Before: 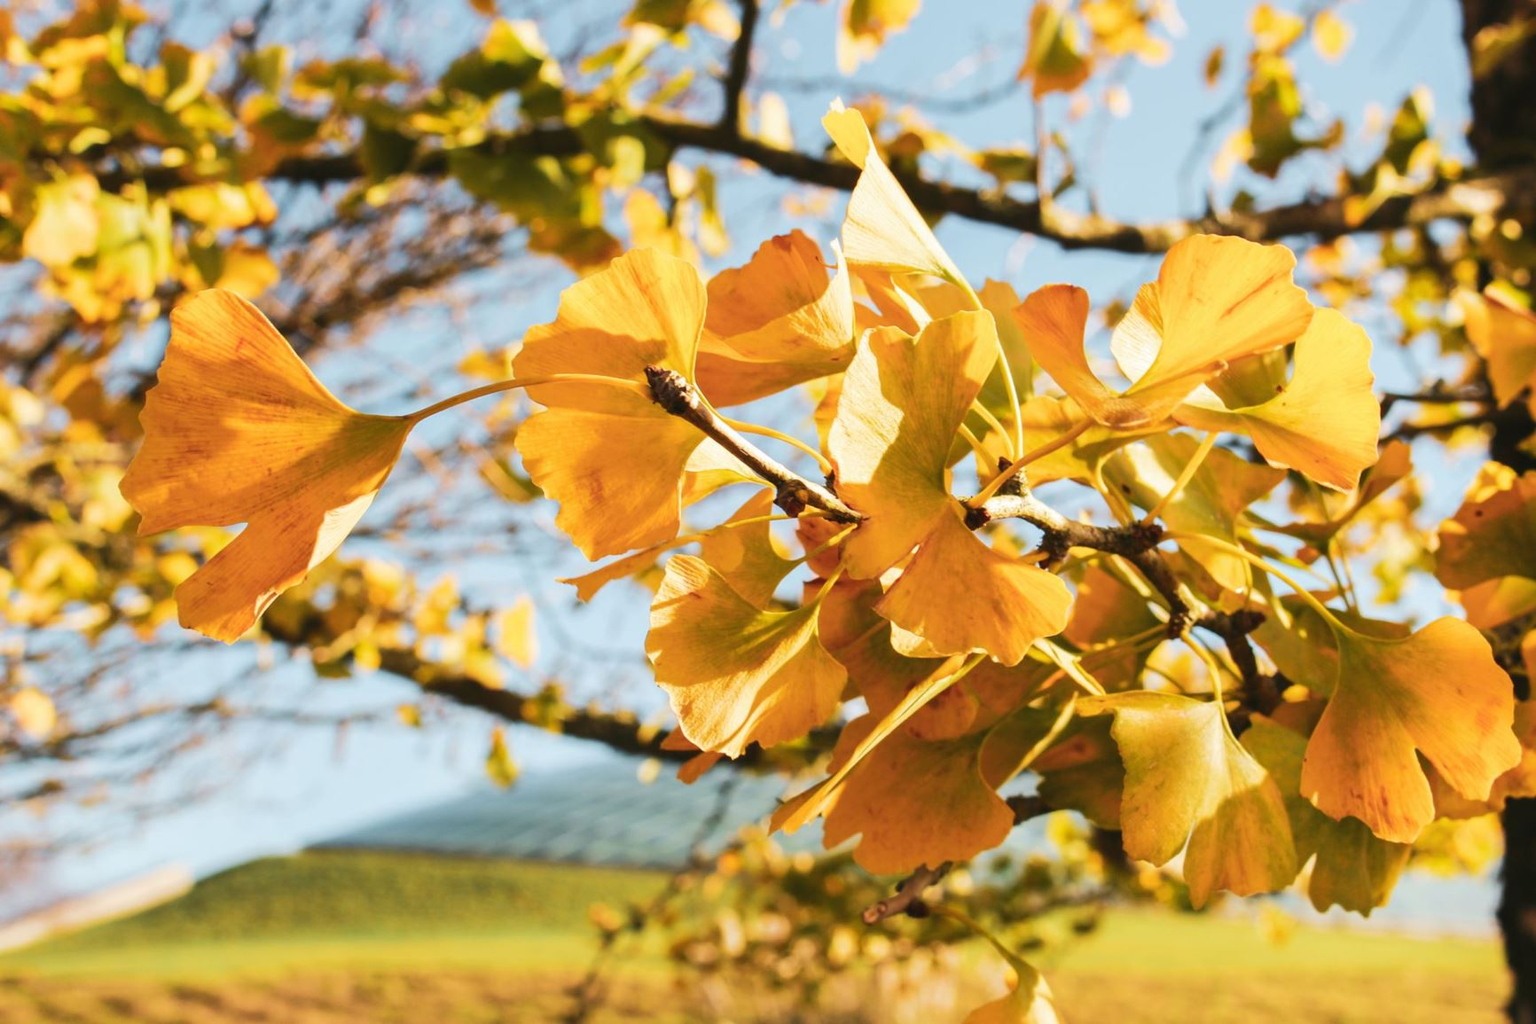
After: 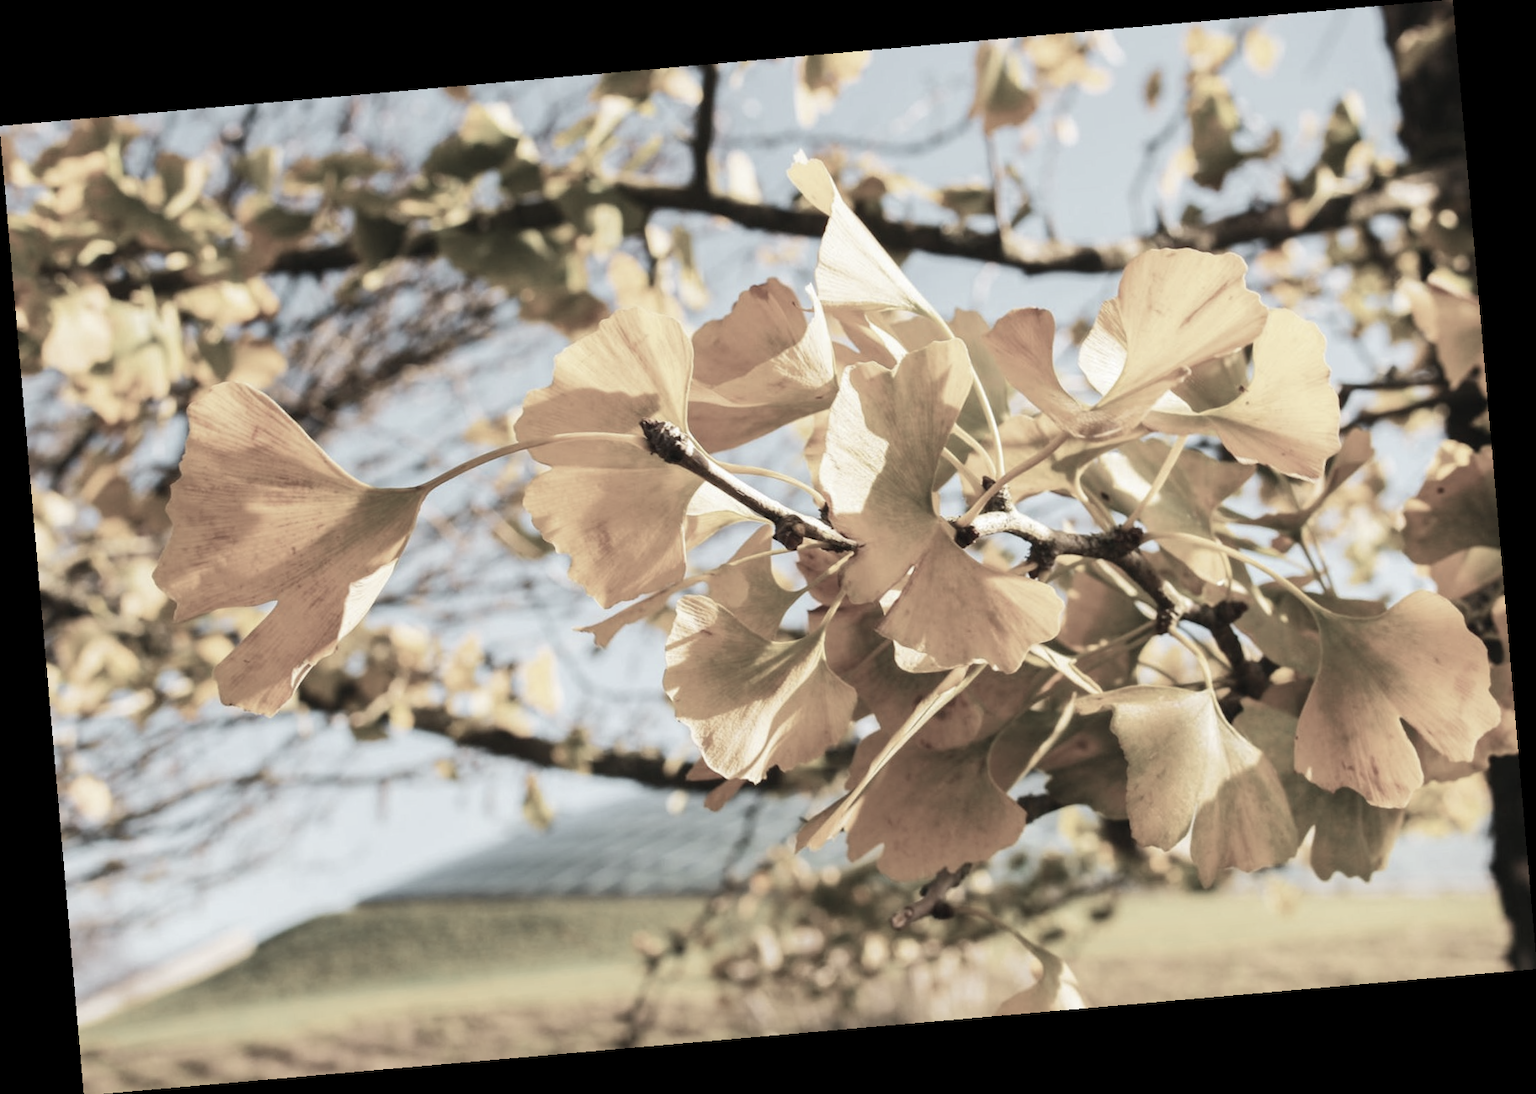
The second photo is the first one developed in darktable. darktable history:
color zones: curves: ch1 [(0, 0.153) (0.143, 0.15) (0.286, 0.151) (0.429, 0.152) (0.571, 0.152) (0.714, 0.151) (0.857, 0.151) (1, 0.153)]
rotate and perspective: rotation -4.98°, automatic cropping off
